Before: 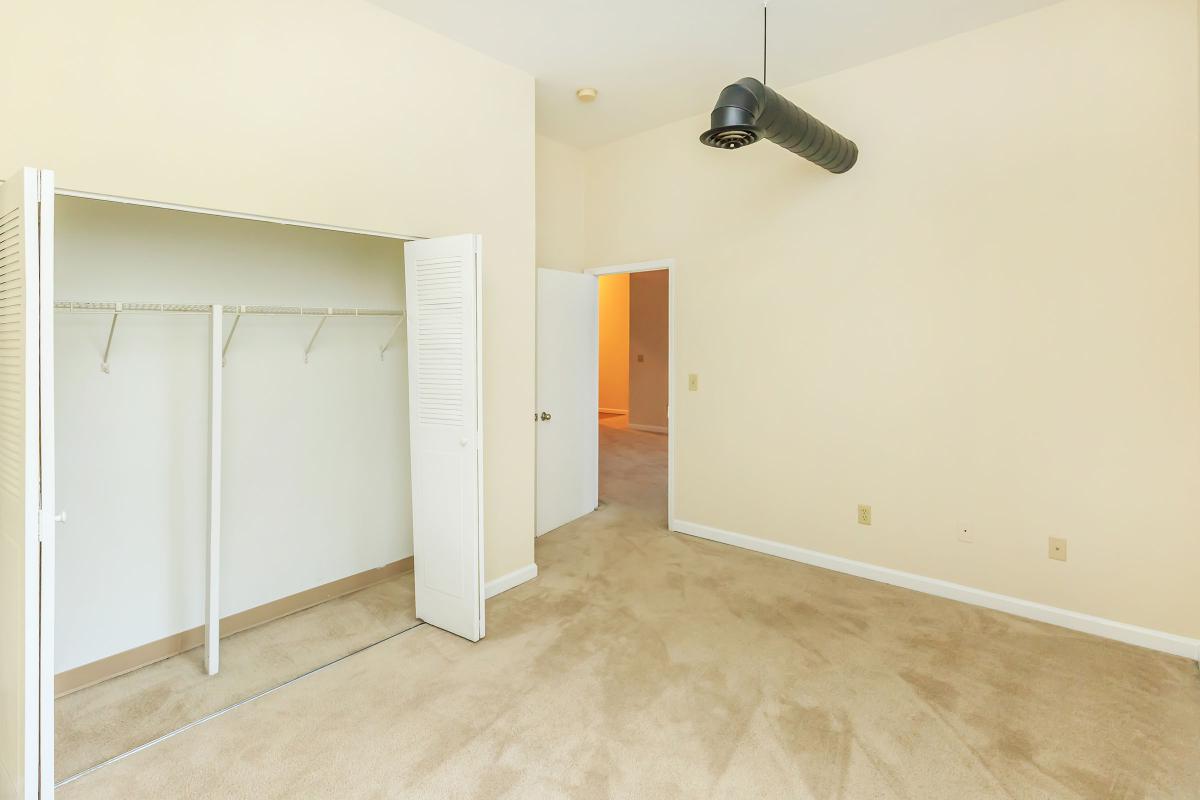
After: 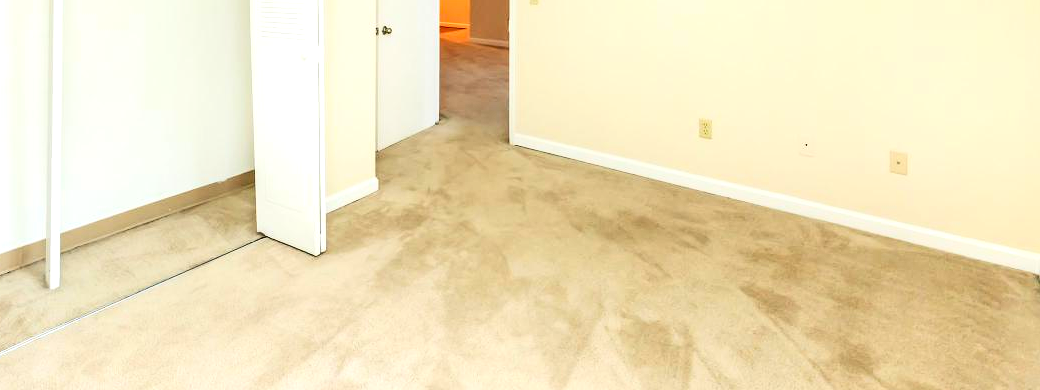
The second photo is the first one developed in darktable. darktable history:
exposure: black level correction 0.001, exposure 0.498 EV, compensate highlight preservation false
contrast brightness saturation: contrast 0.239, brightness -0.237, saturation 0.149
crop and rotate: left 13.306%, top 48.251%, bottom 2.936%
